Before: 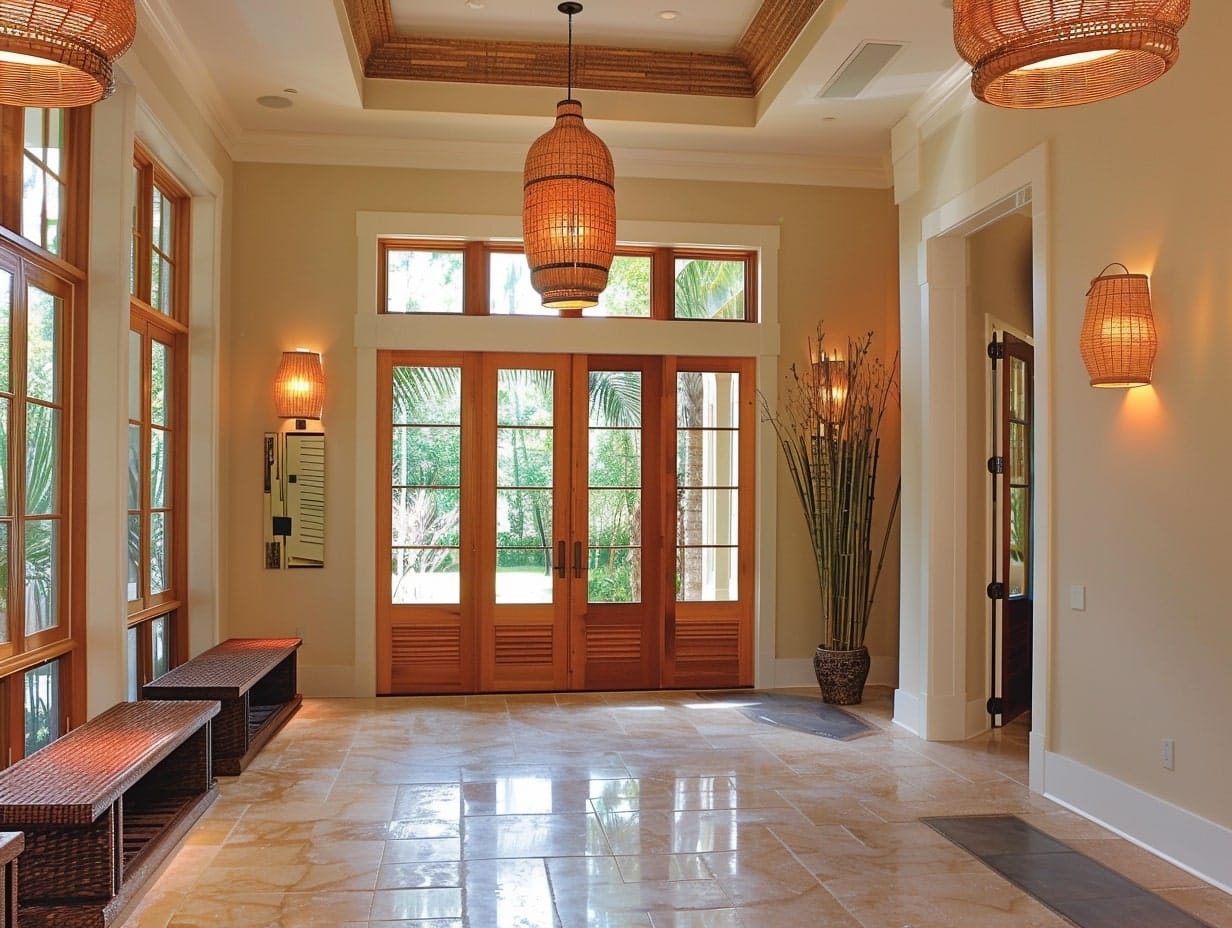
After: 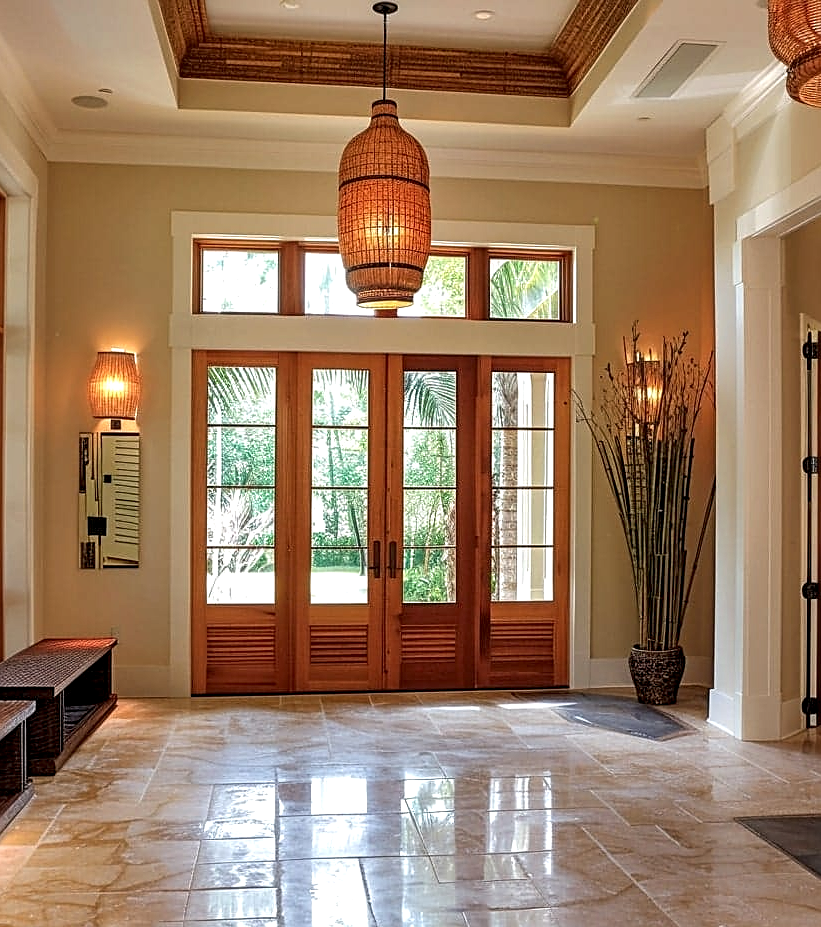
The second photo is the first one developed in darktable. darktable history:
sharpen: on, module defaults
local contrast: highlights 60%, shadows 60%, detail 160%
crop and rotate: left 15.055%, right 18.278%
